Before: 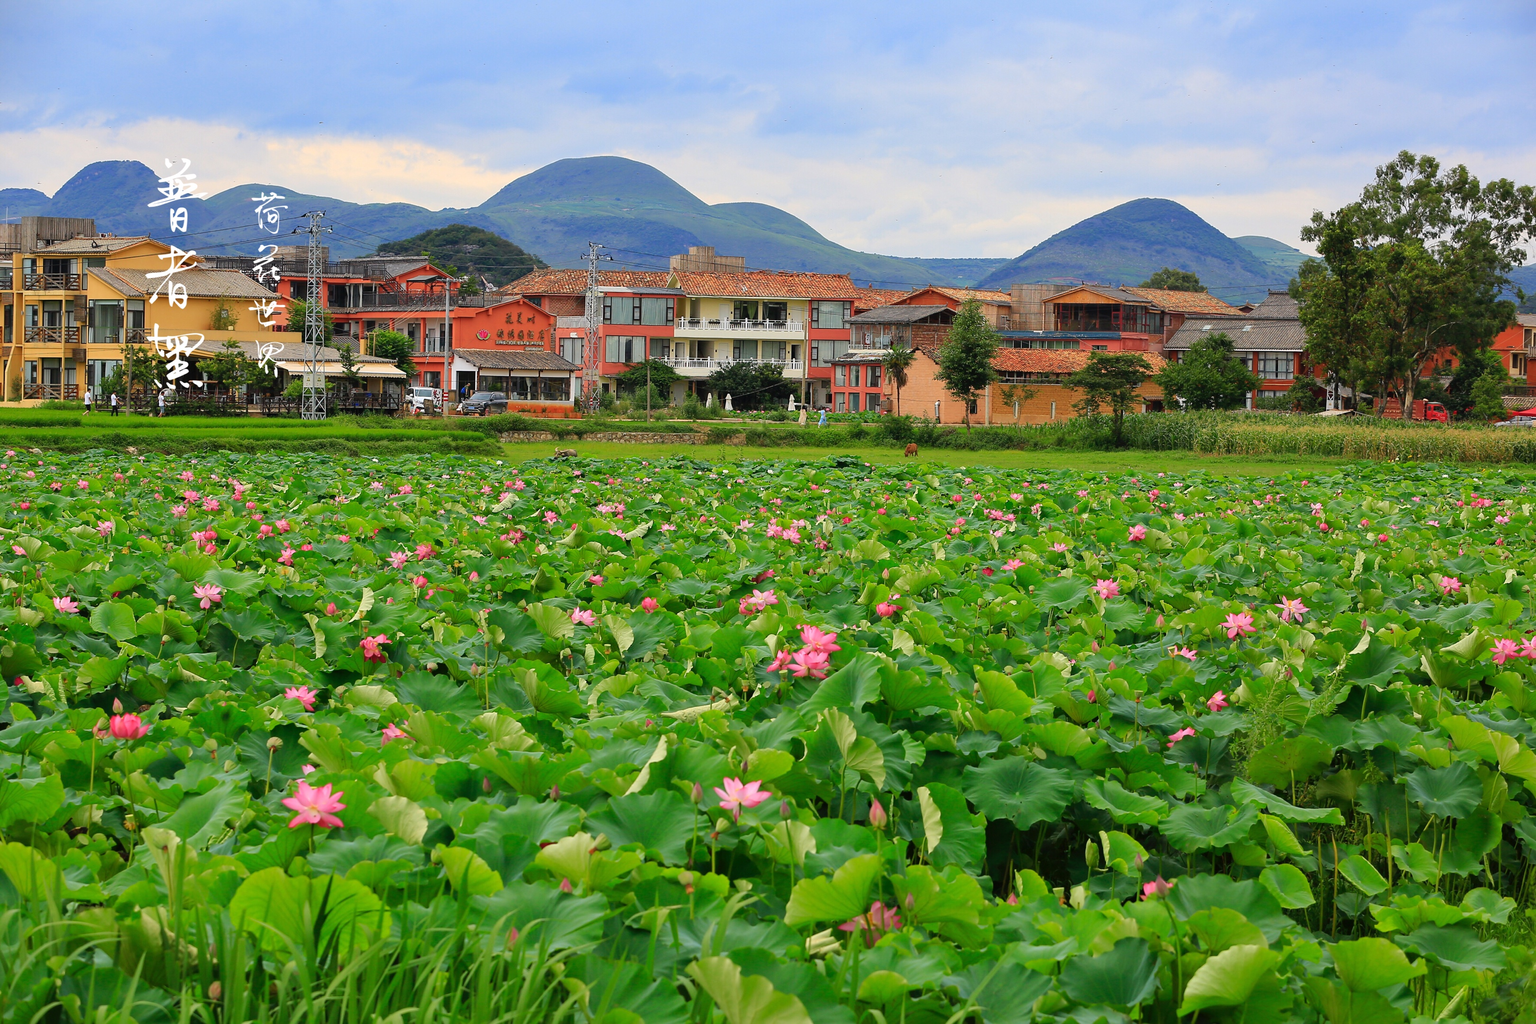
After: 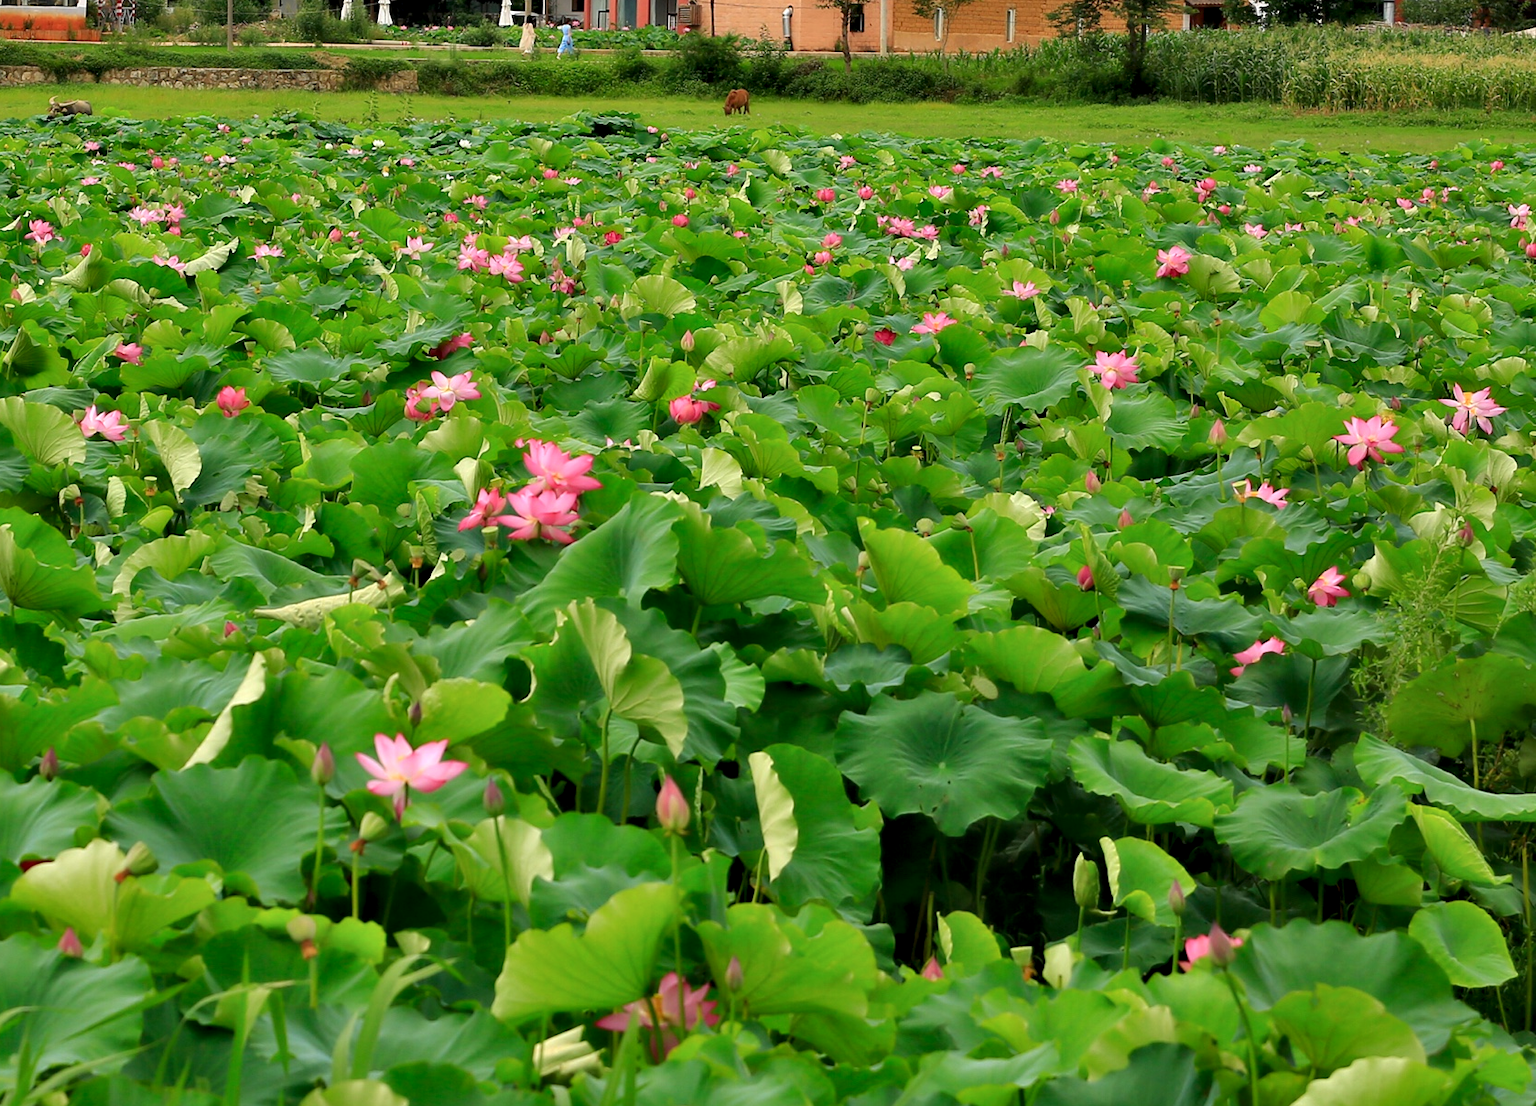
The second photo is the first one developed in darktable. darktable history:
crop: left 34.479%, top 38.822%, right 13.718%, bottom 5.172%
contrast equalizer: y [[0.514, 0.573, 0.581, 0.508, 0.5, 0.5], [0.5 ×6], [0.5 ×6], [0 ×6], [0 ×6]]
